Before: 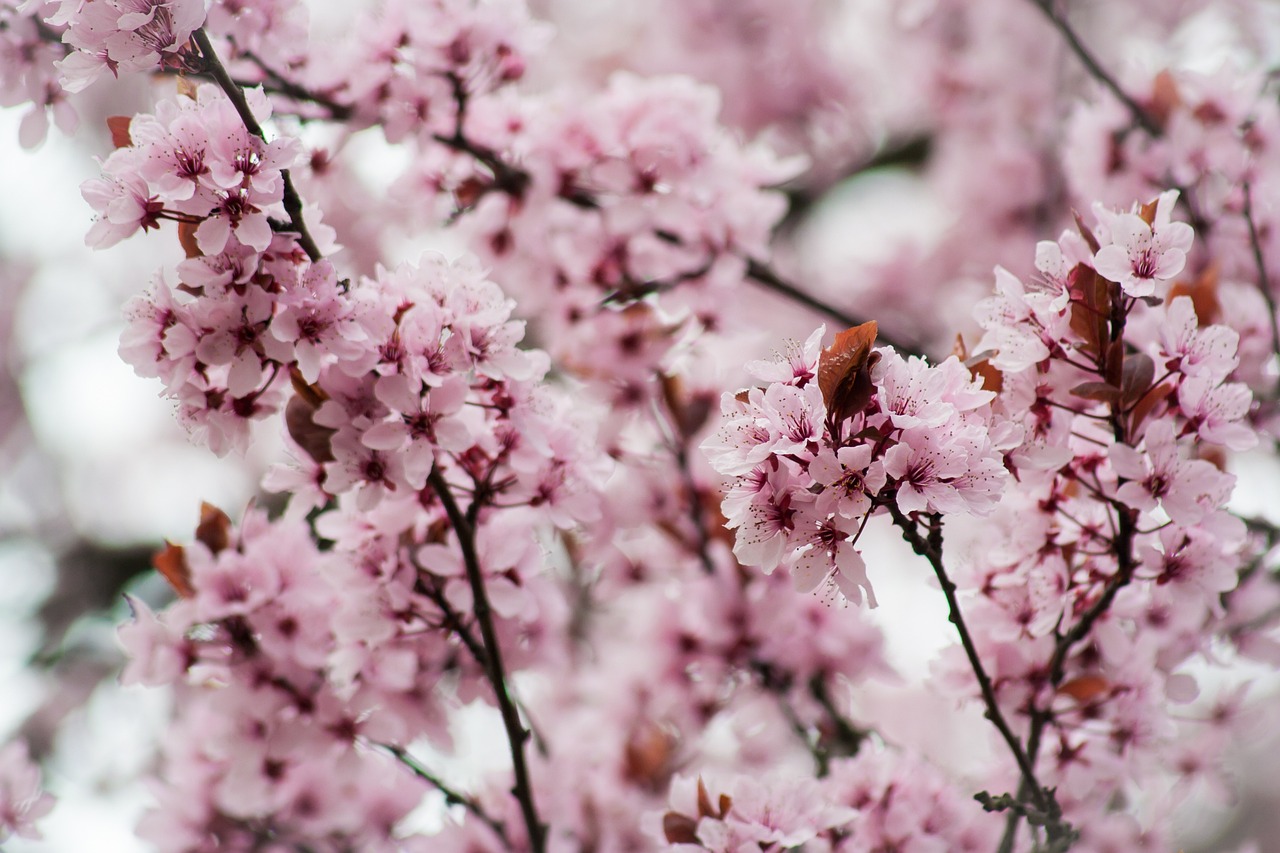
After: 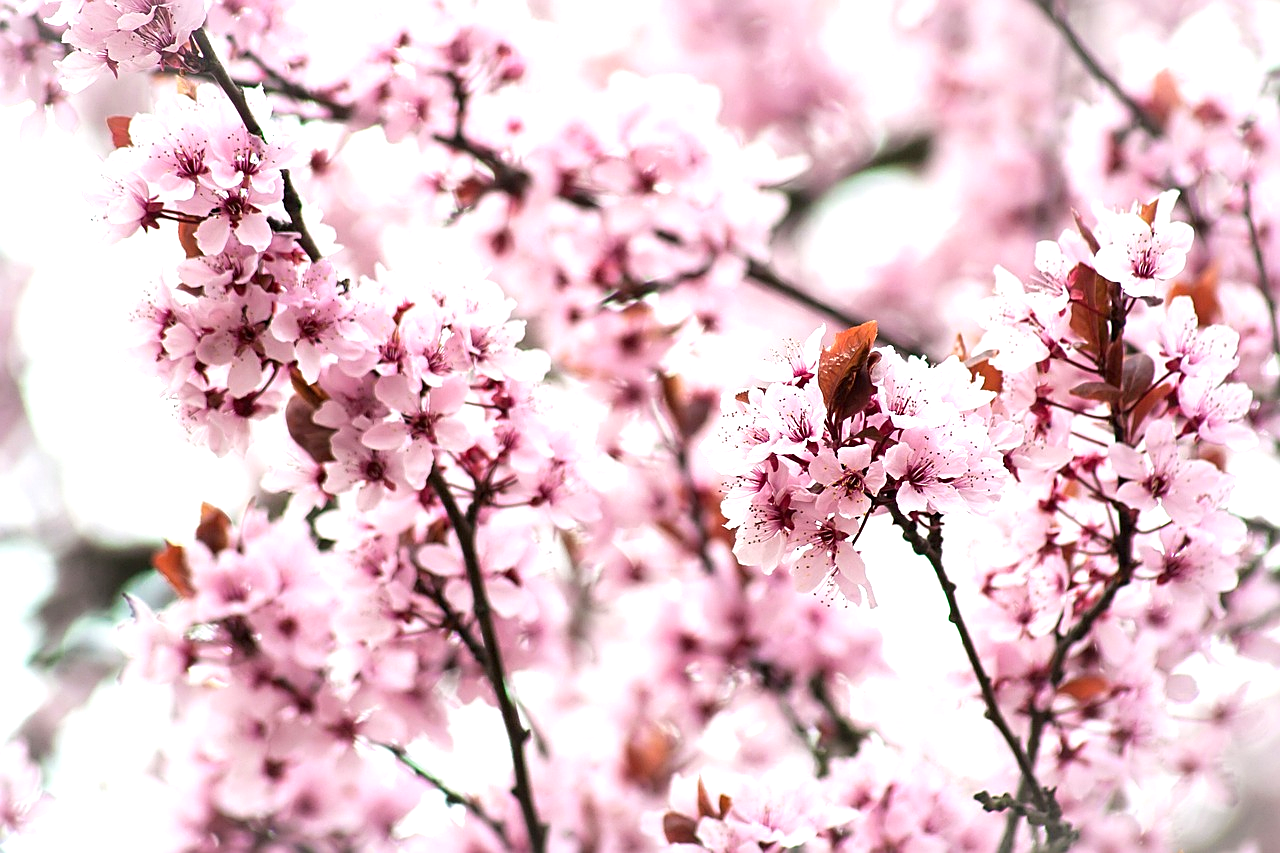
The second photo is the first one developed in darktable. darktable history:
sharpen: on, module defaults
exposure: black level correction 0, exposure 0.954 EV, compensate highlight preservation false
color zones: curves: ch1 [(0, 0.513) (0.143, 0.524) (0.286, 0.511) (0.429, 0.506) (0.571, 0.503) (0.714, 0.503) (0.857, 0.508) (1, 0.513)]
